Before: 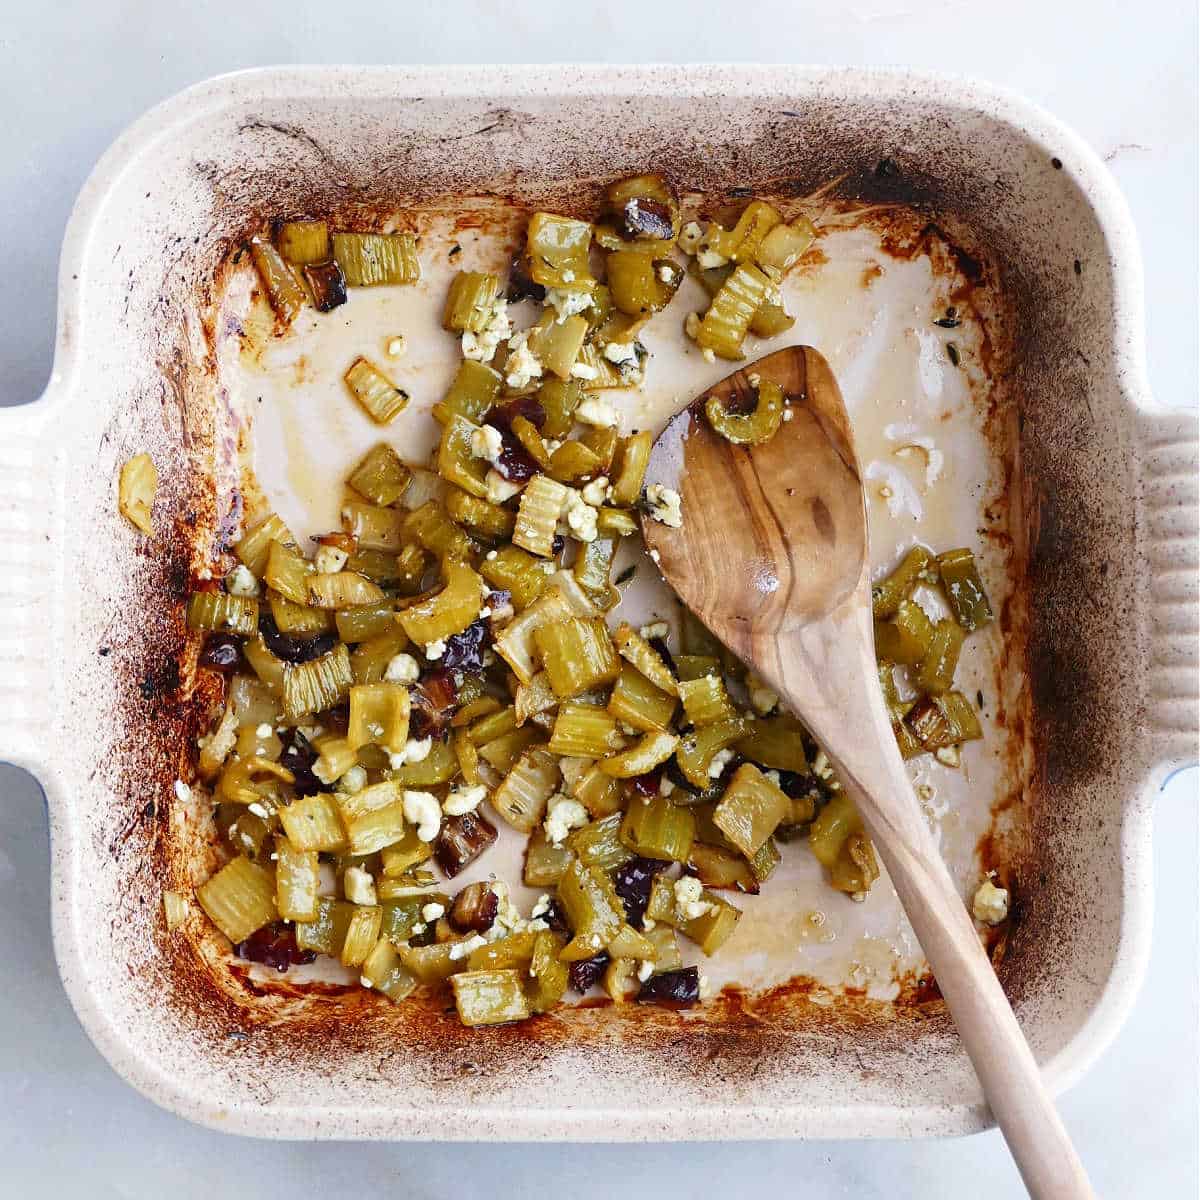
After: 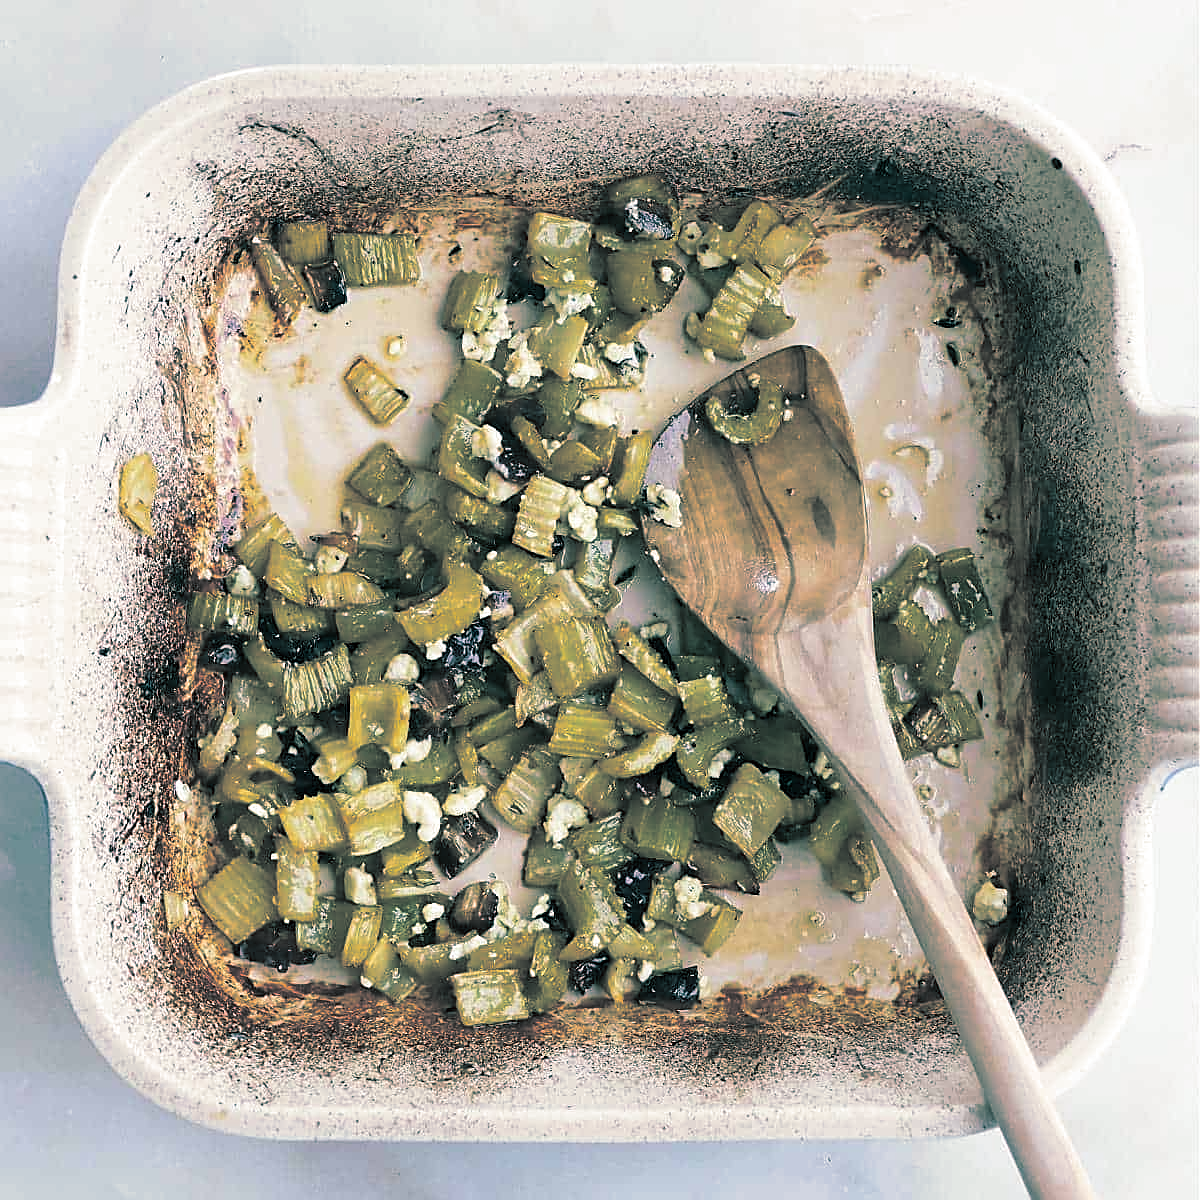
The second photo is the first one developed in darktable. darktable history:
sharpen: on, module defaults
split-toning: shadows › hue 186.43°, highlights › hue 49.29°, compress 30.29%
